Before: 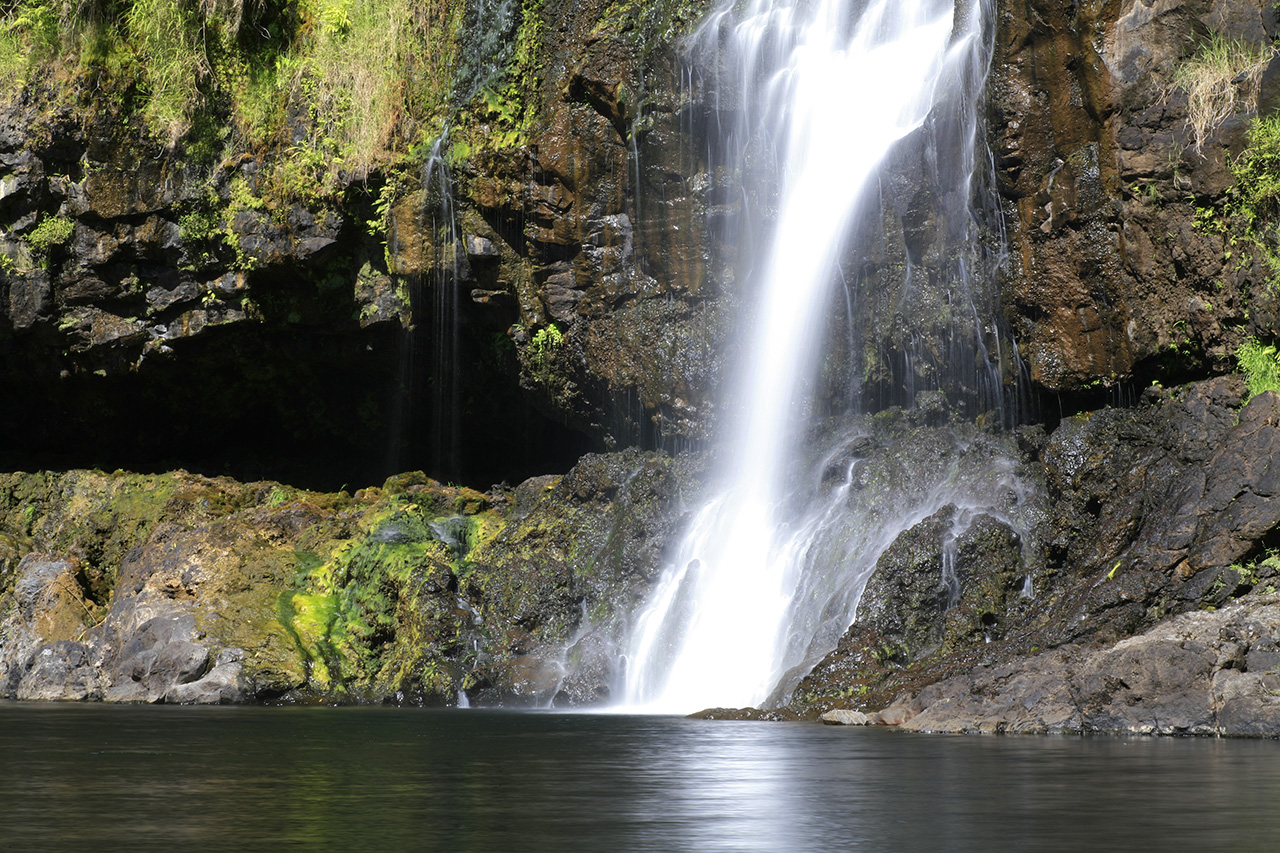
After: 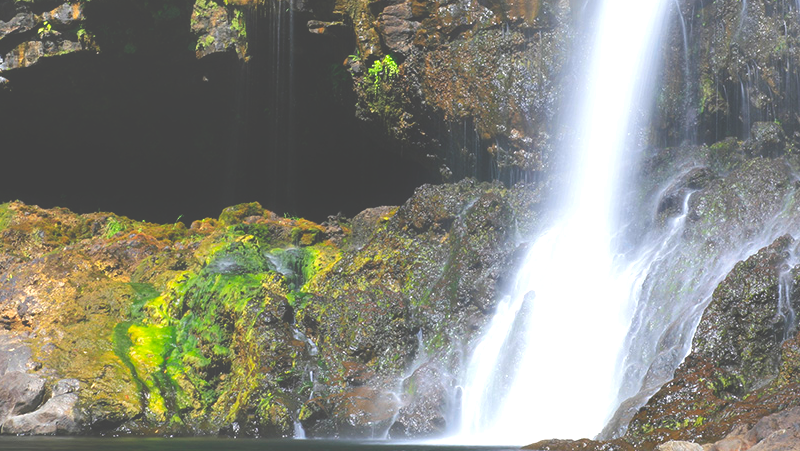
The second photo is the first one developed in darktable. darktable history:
shadows and highlights: low approximation 0.01, soften with gaussian
contrast brightness saturation: contrast -0.204, saturation 0.186
crop: left 12.864%, top 31.561%, right 24.559%, bottom 15.524%
tone equalizer: -8 EV -0.732 EV, -7 EV -0.717 EV, -6 EV -0.579 EV, -5 EV -0.399 EV, -3 EV 0.375 EV, -2 EV 0.6 EV, -1 EV 0.694 EV, +0 EV 0.761 EV
exposure: black level correction -0.031, compensate highlight preservation false
